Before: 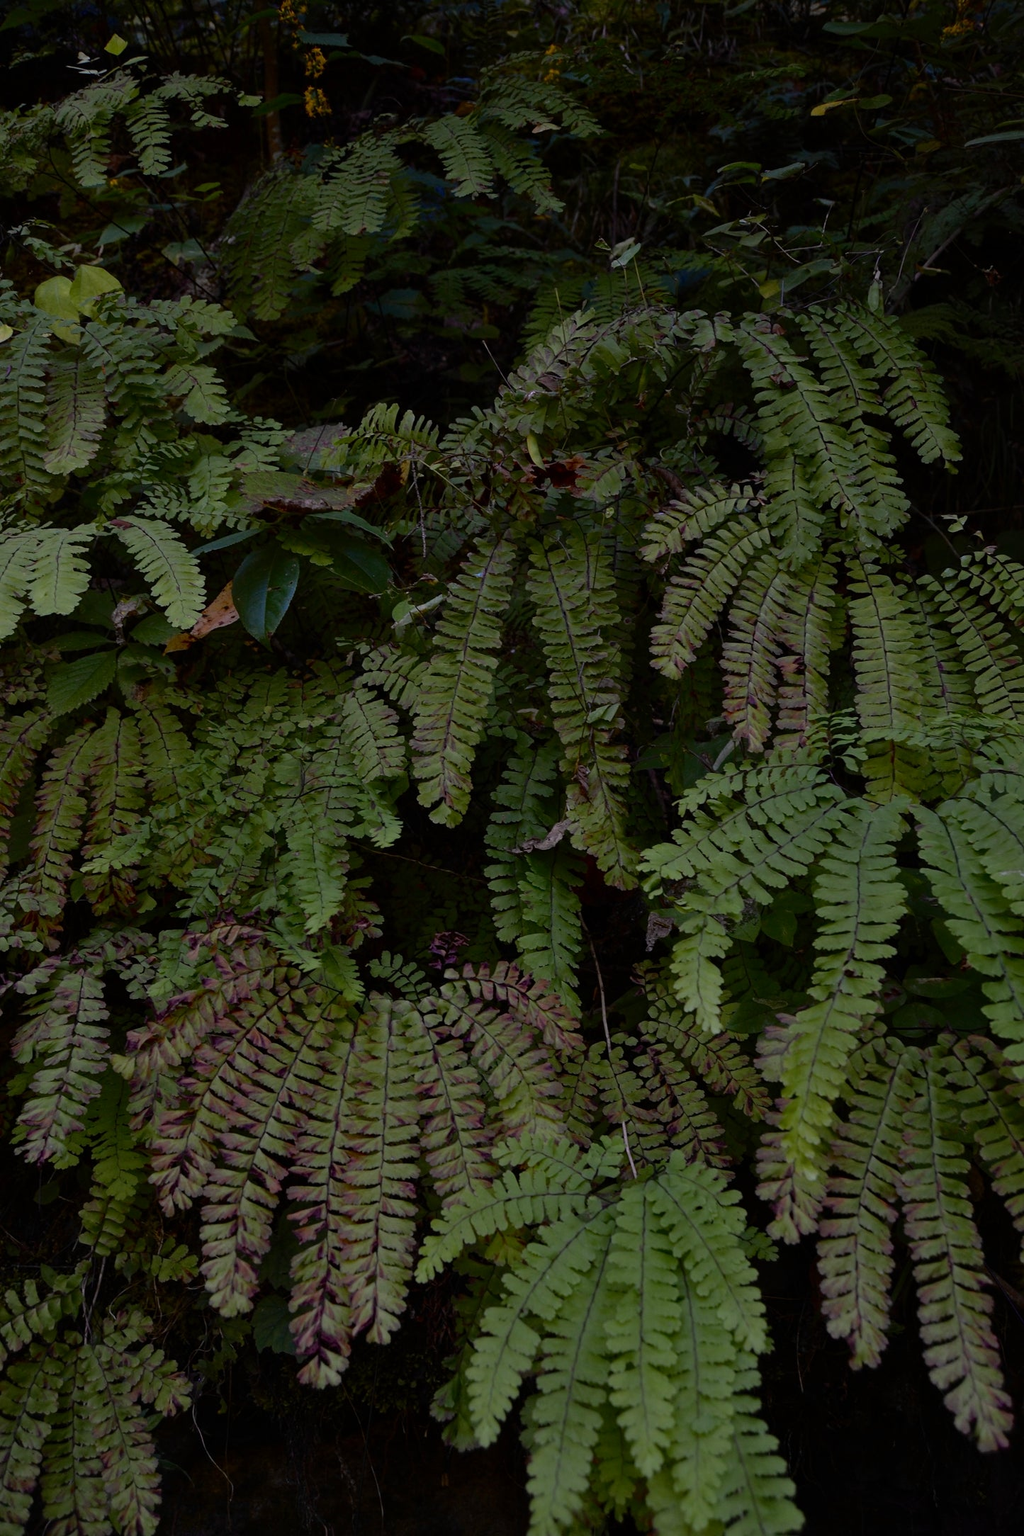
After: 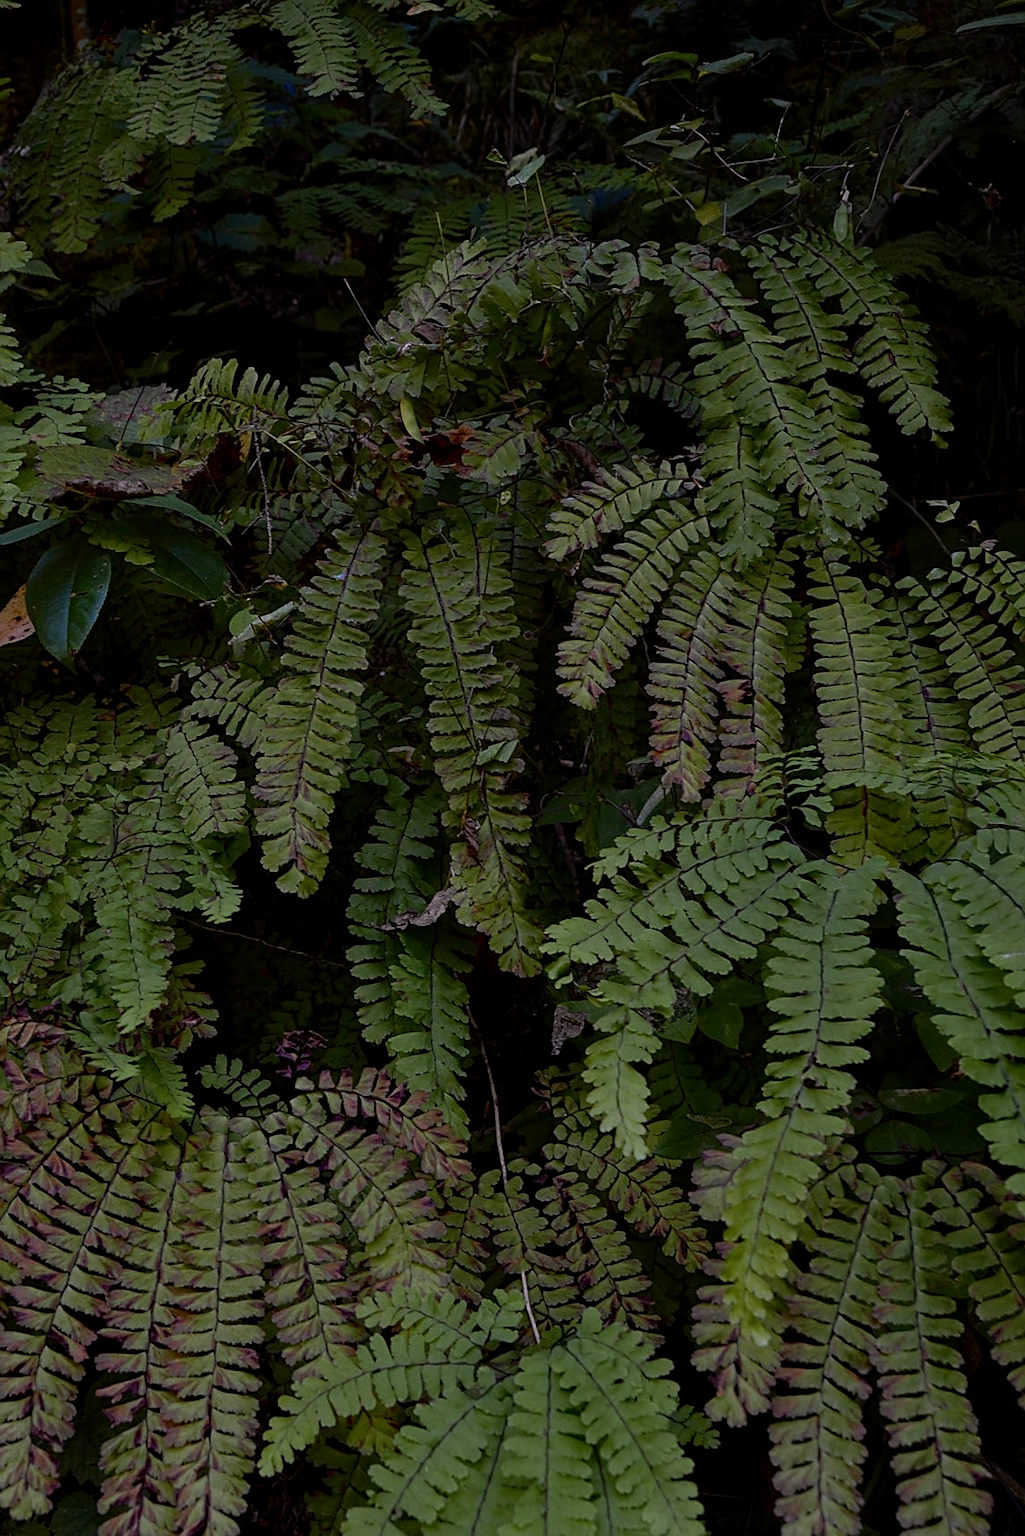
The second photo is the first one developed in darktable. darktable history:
sharpen: on, module defaults
crop and rotate: left 20.74%, top 7.912%, right 0.375%, bottom 13.378%
rotate and perspective: automatic cropping off
local contrast: highlights 100%, shadows 100%, detail 120%, midtone range 0.2
